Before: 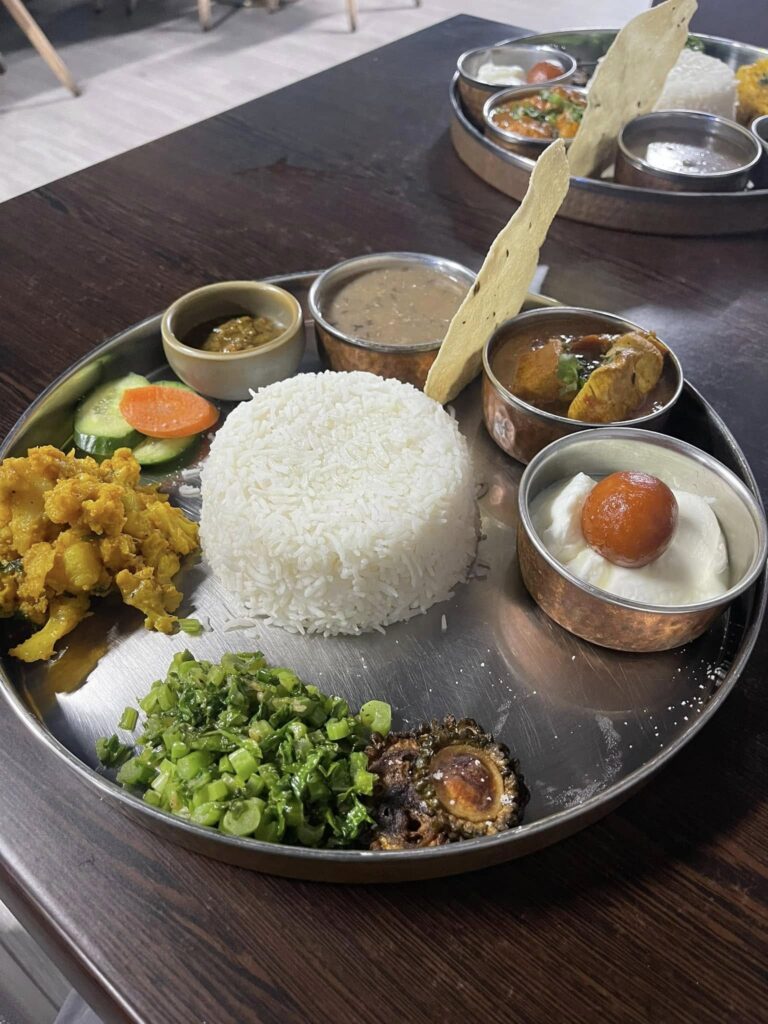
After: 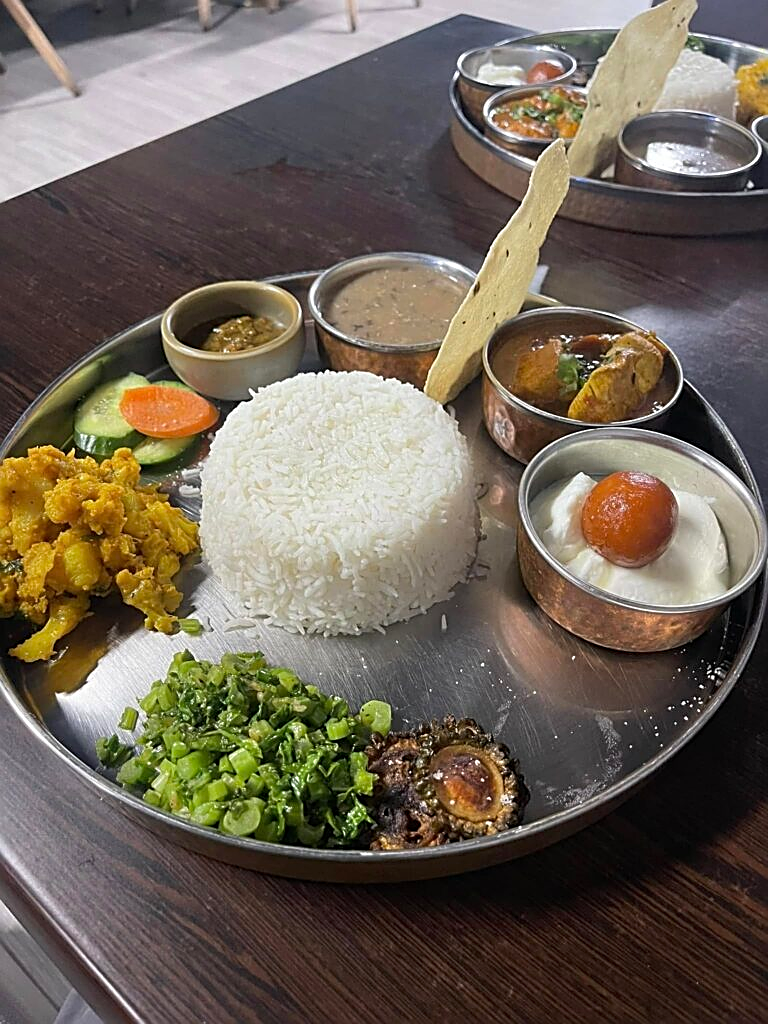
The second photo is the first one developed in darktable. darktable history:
sharpen: amount 0.748
